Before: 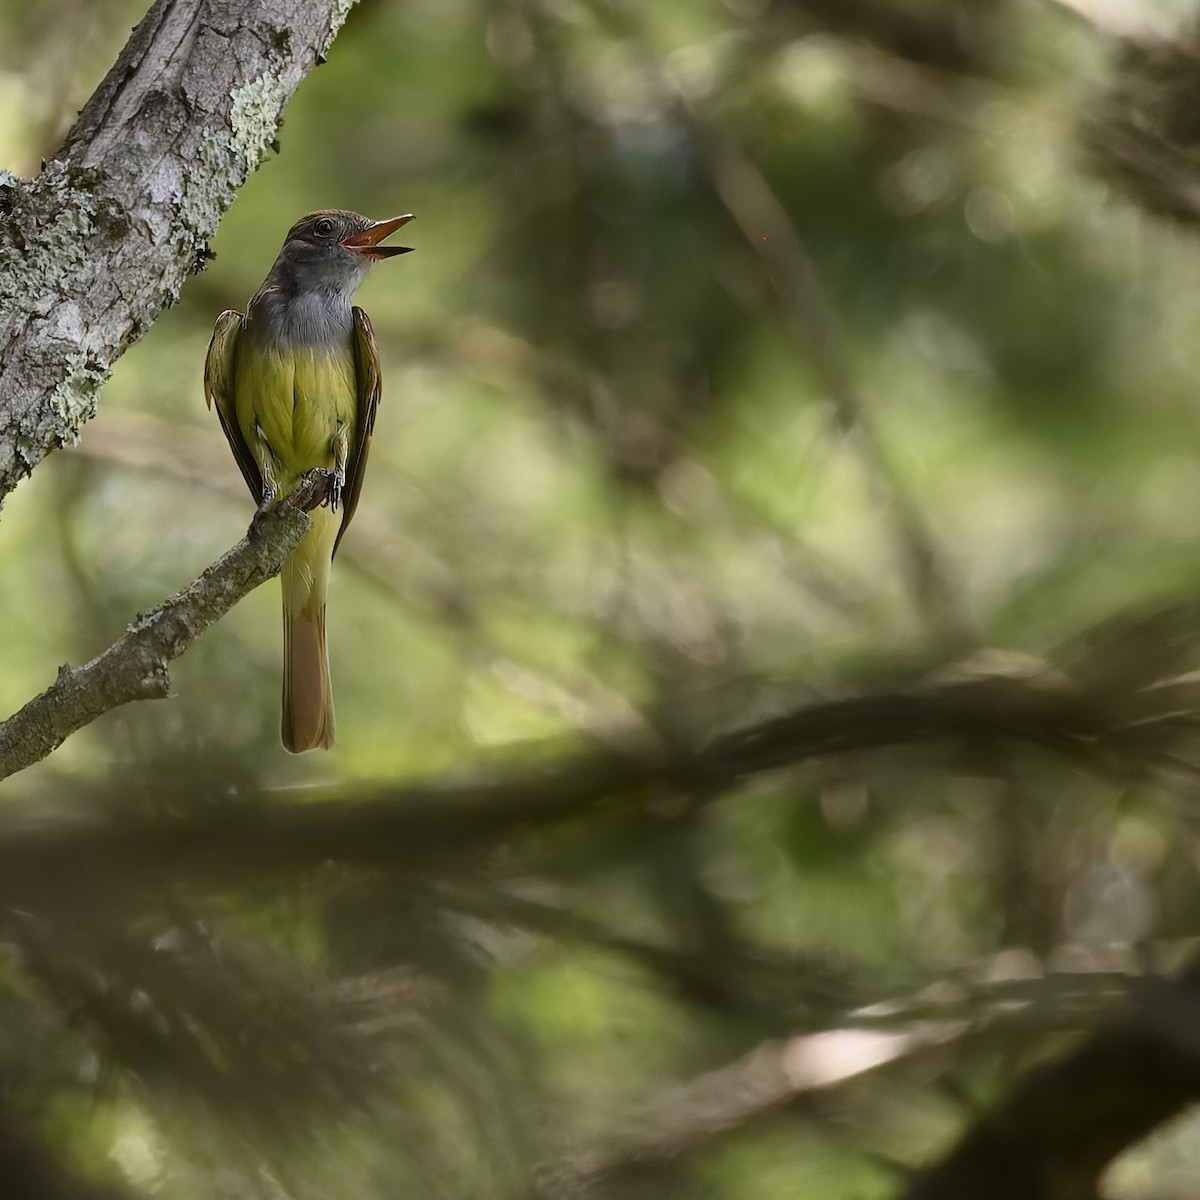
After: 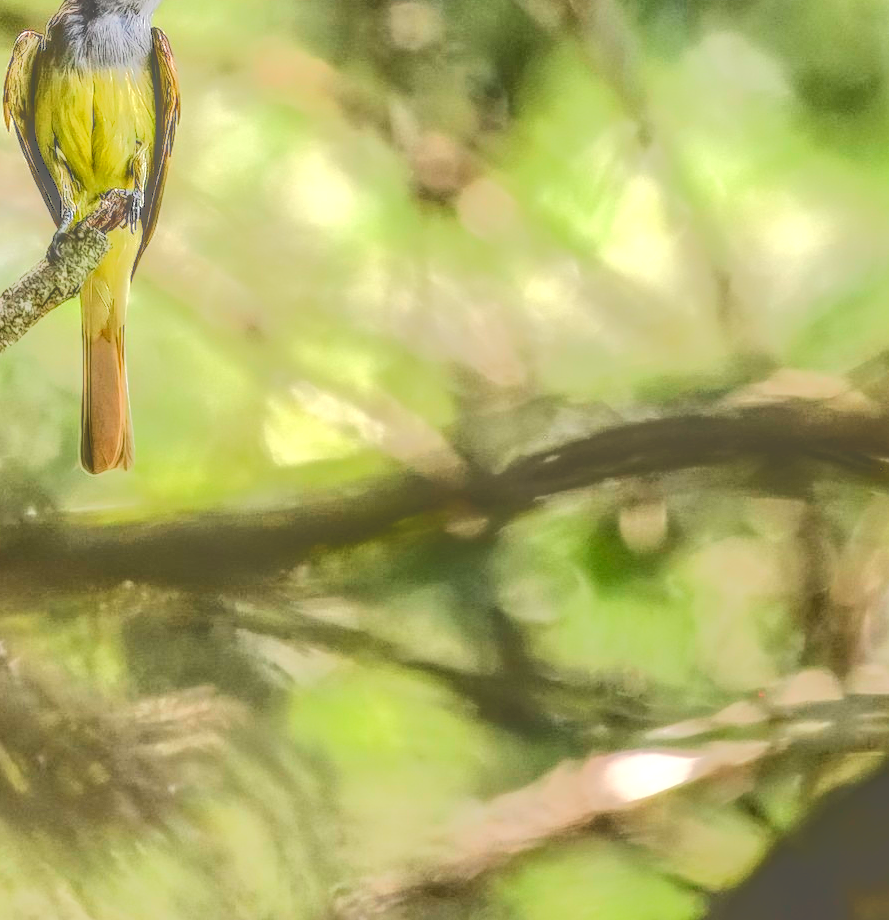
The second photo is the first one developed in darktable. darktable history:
crop: left 16.833%, top 23.299%, right 9.068%
tone curve: curves: ch0 [(0, 0) (0.003, 0.241) (0.011, 0.241) (0.025, 0.242) (0.044, 0.246) (0.069, 0.25) (0.1, 0.251) (0.136, 0.256) (0.177, 0.275) (0.224, 0.293) (0.277, 0.326) (0.335, 0.38) (0.399, 0.449) (0.468, 0.525) (0.543, 0.606) (0.623, 0.683) (0.709, 0.751) (0.801, 0.824) (0.898, 0.871) (1, 1)], color space Lab, independent channels, preserve colors none
tone equalizer: -7 EV 0.164 EV, -6 EV 0.606 EV, -5 EV 1.17 EV, -4 EV 1.37 EV, -3 EV 1.18 EV, -2 EV 0.6 EV, -1 EV 0.147 EV, edges refinement/feathering 500, mask exposure compensation -1.57 EV, preserve details no
exposure: exposure 0.602 EV, compensate highlight preservation false
local contrast: highlights 20%, shadows 31%, detail 199%, midtone range 0.2
